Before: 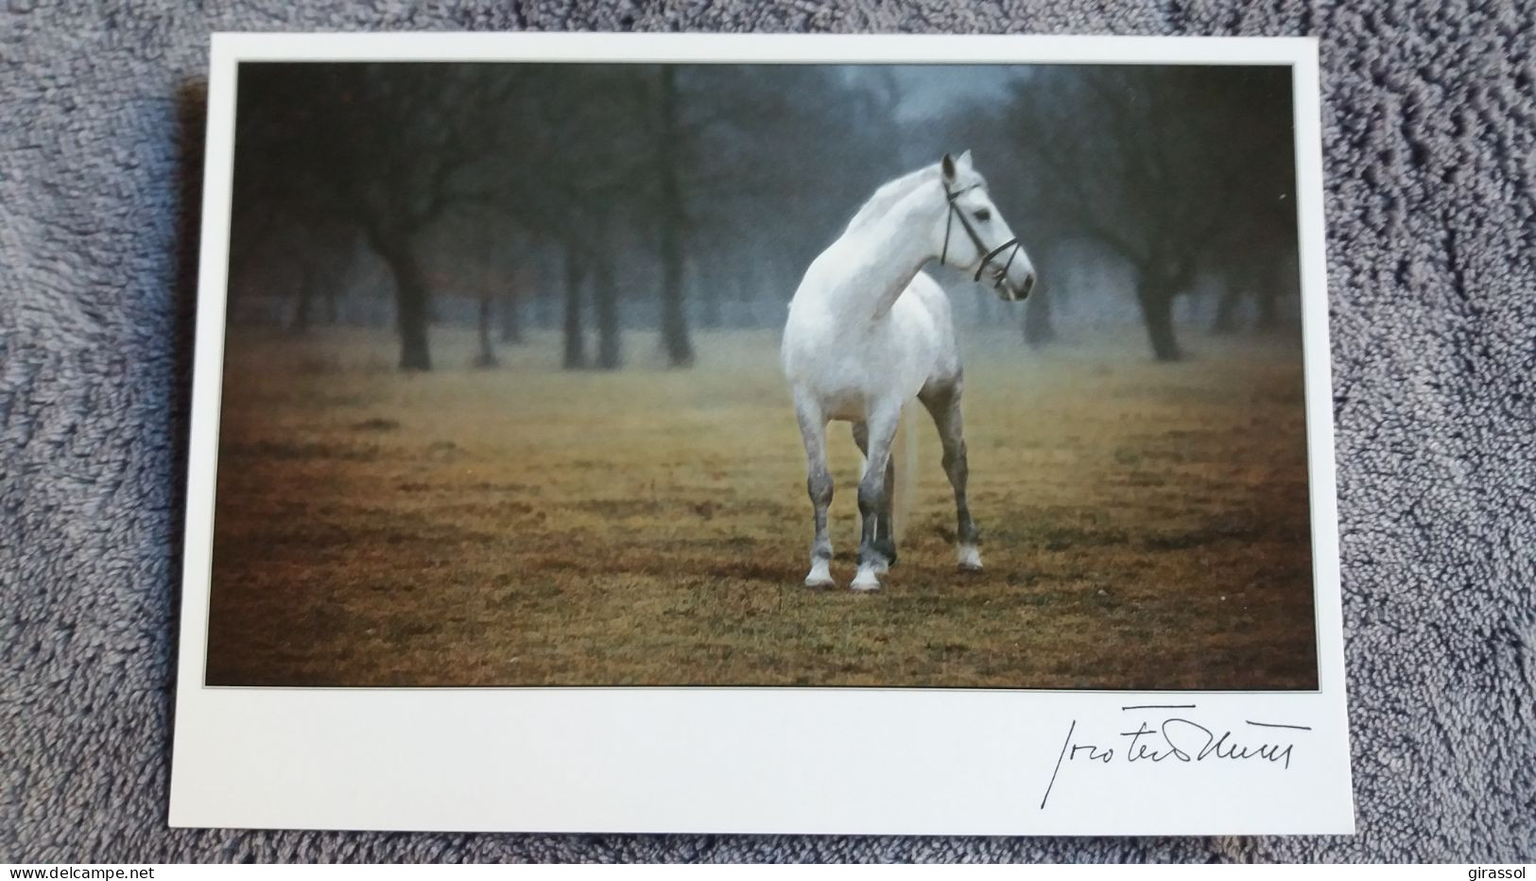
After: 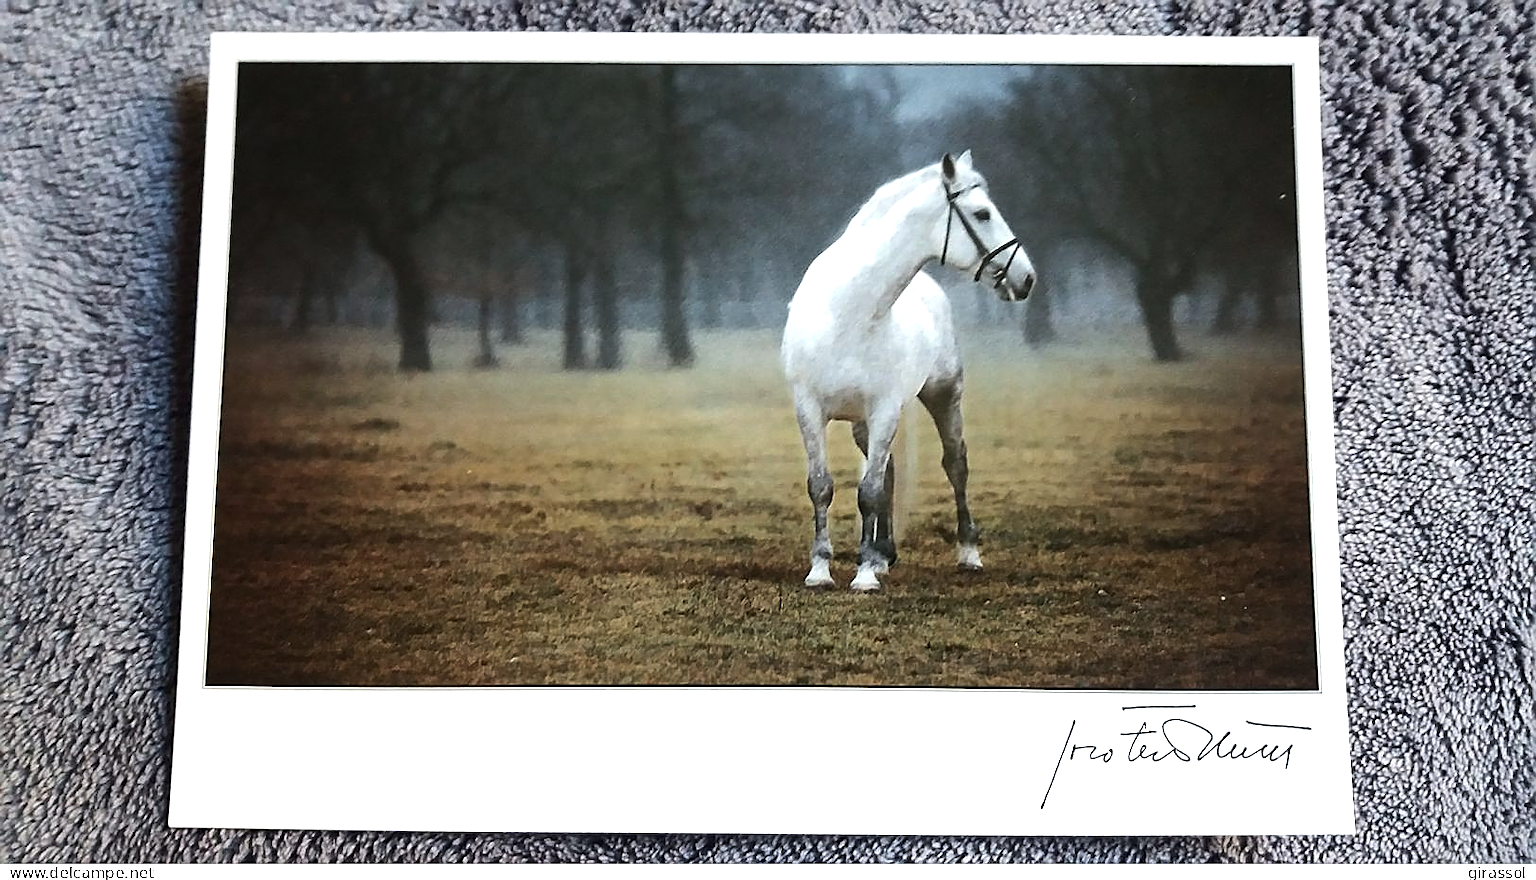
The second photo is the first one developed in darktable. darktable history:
sharpen: radius 1.424, amount 1.26, threshold 0.662
tone equalizer: -8 EV -0.761 EV, -7 EV -0.72 EV, -6 EV -0.601 EV, -5 EV -0.419 EV, -3 EV 0.391 EV, -2 EV 0.6 EV, -1 EV 0.698 EV, +0 EV 0.731 EV, edges refinement/feathering 500, mask exposure compensation -1.57 EV, preserve details no
